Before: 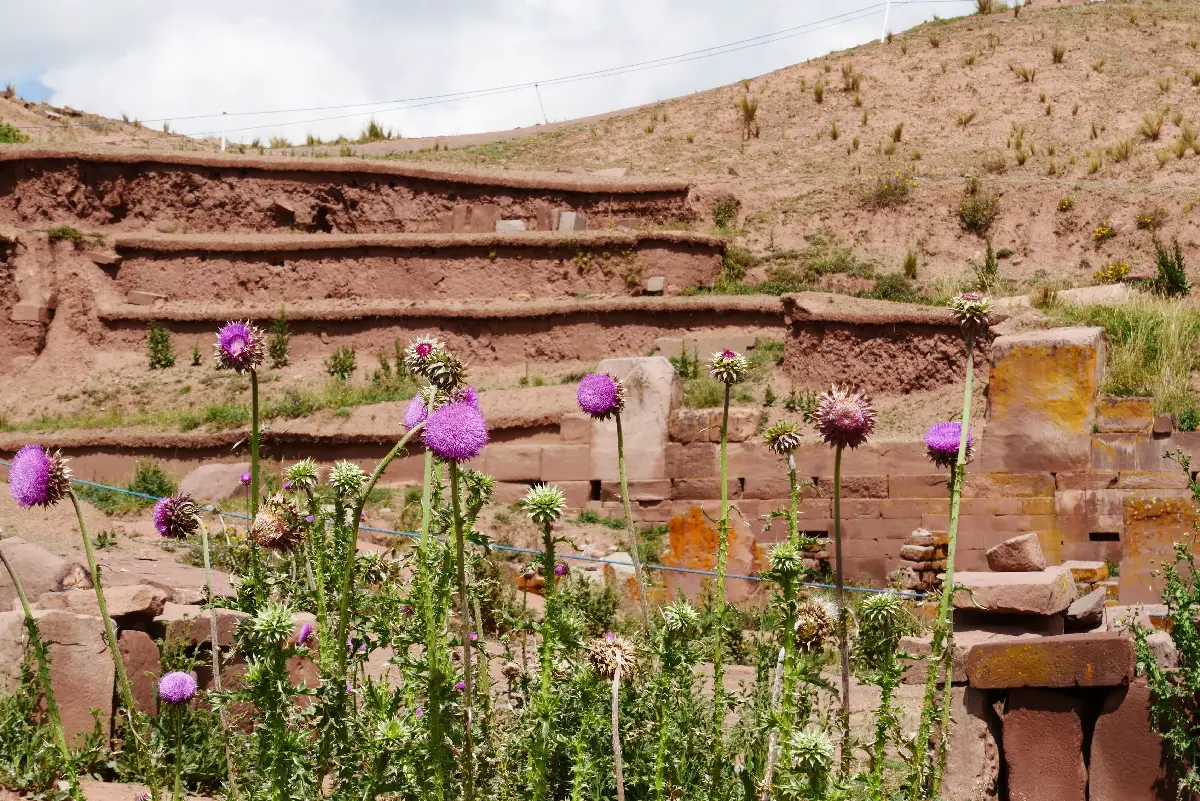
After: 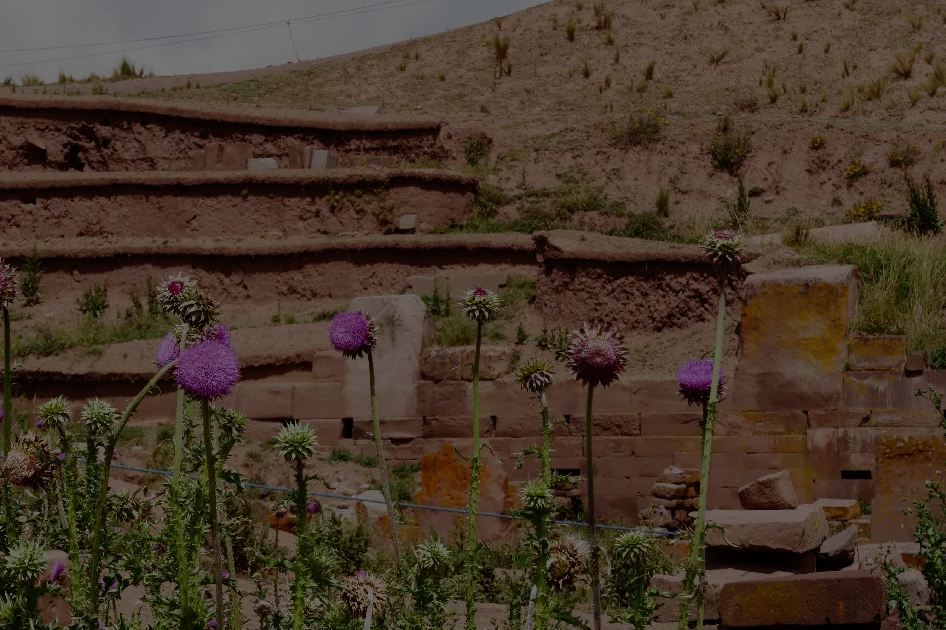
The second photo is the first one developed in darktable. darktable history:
crop and rotate: left 20.74%, top 7.912%, right 0.375%, bottom 13.378%
exposure: exposure -2.446 EV, compensate highlight preservation false
